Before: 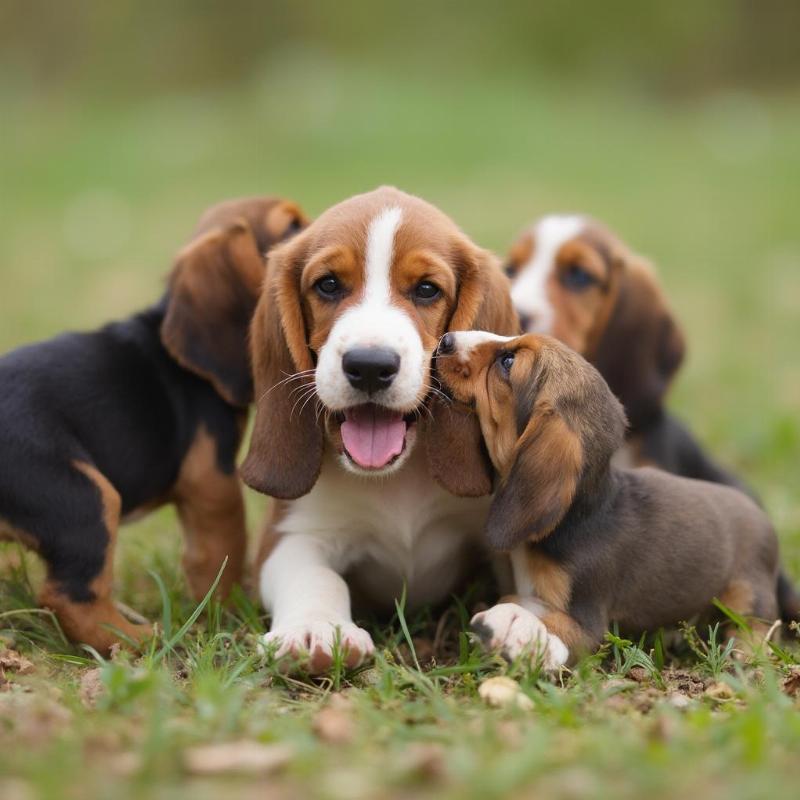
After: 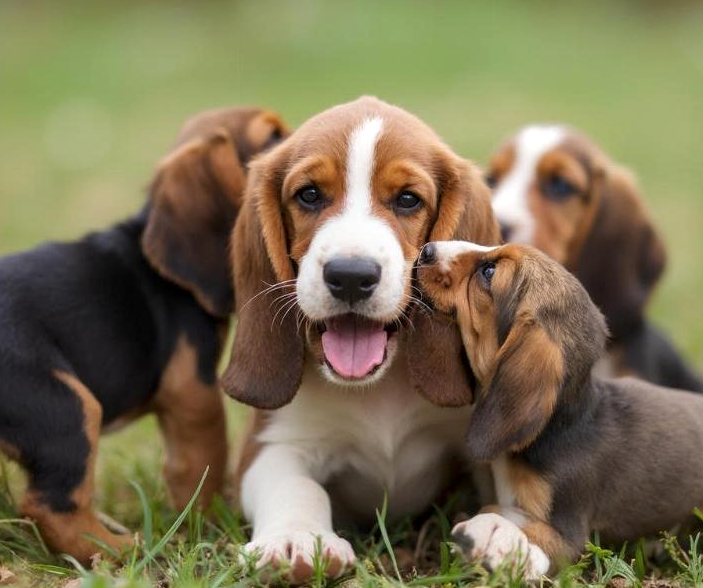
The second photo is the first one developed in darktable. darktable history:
local contrast: on, module defaults
crop and rotate: left 2.425%, top 11.305%, right 9.6%, bottom 15.08%
levels: levels [0, 0.492, 0.984]
